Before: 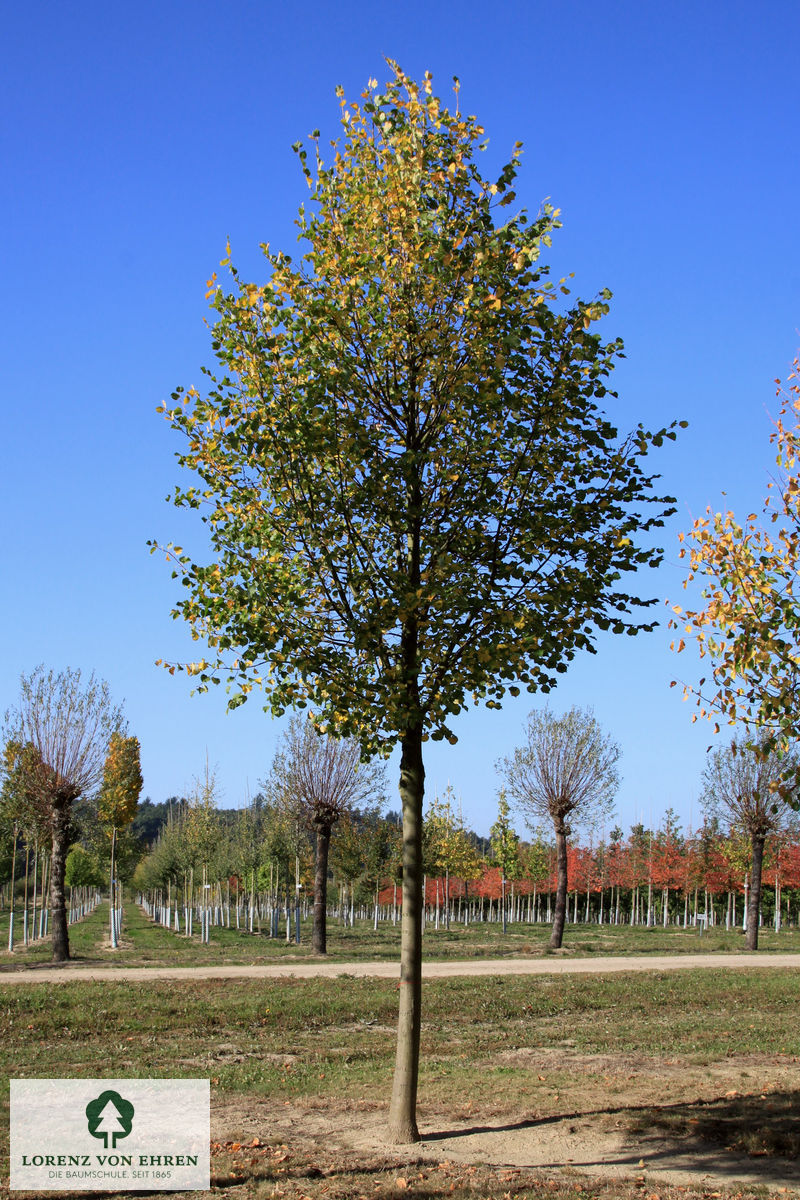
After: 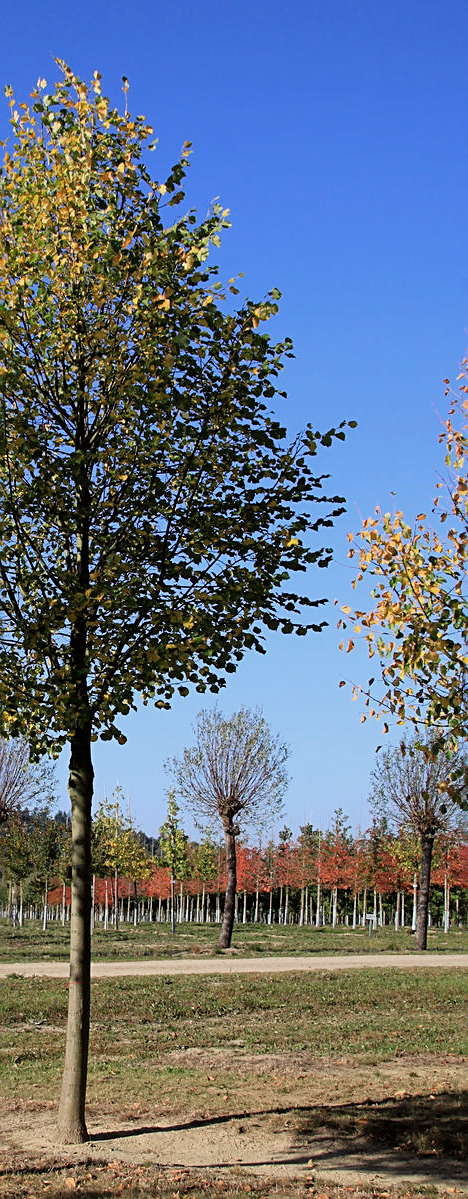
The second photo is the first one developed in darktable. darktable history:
sharpen: on, module defaults
filmic rgb: black relative exposure -11.35 EV, white relative exposure 3.22 EV, hardness 6.76, color science v6 (2022)
crop: left 41.402%
